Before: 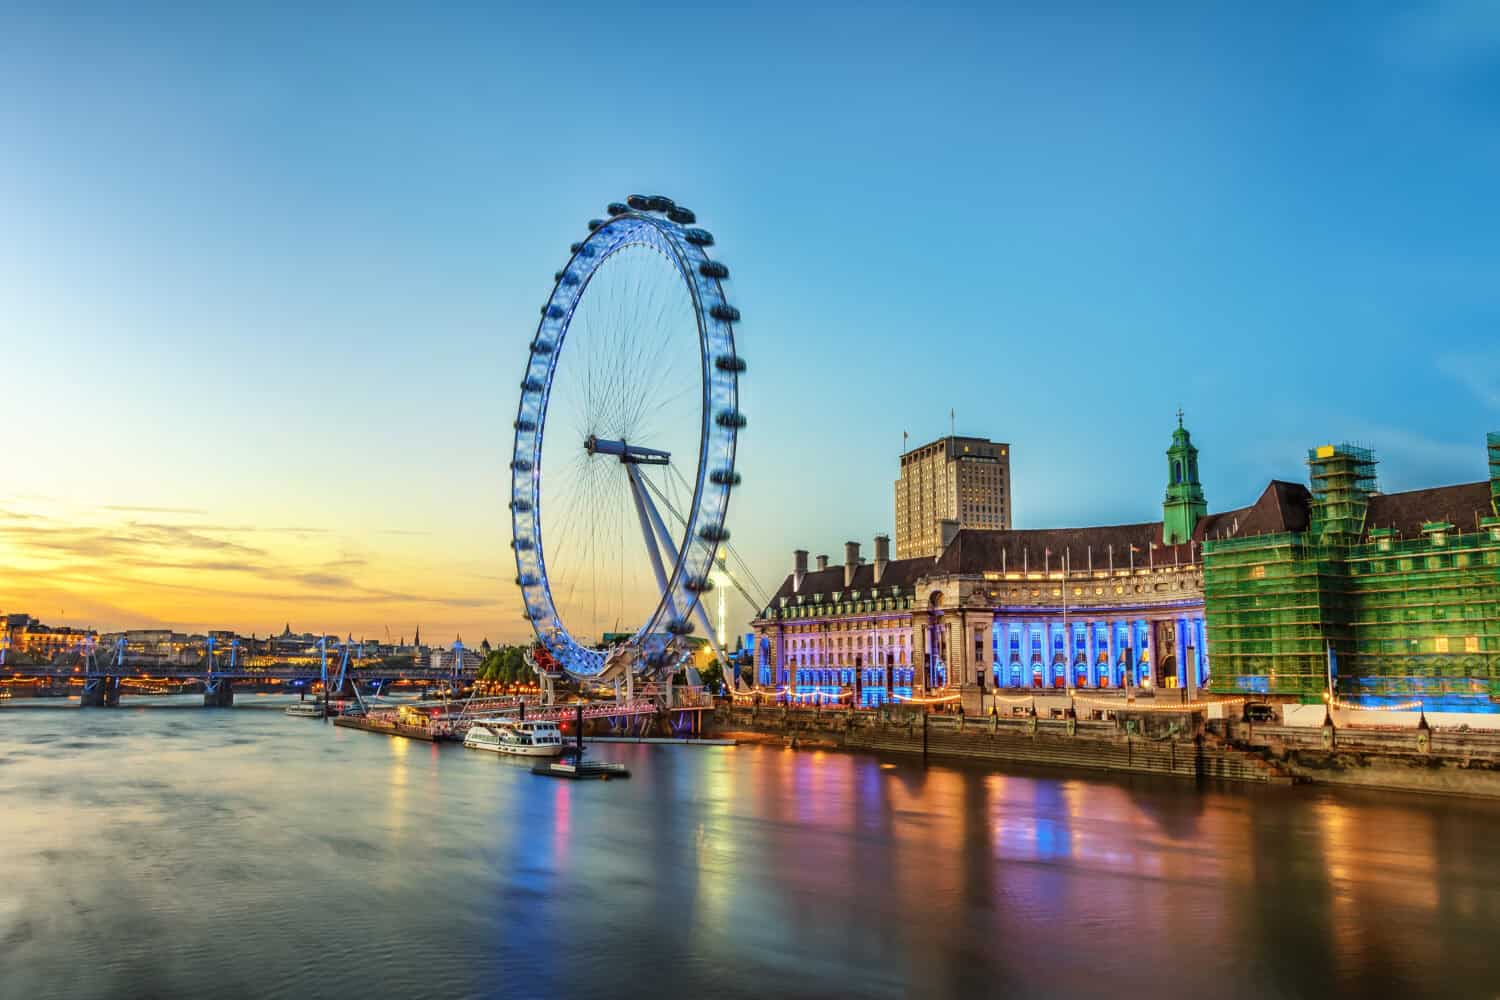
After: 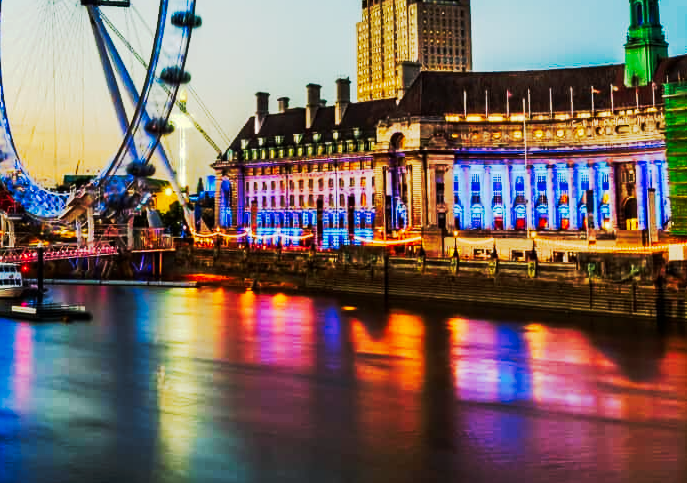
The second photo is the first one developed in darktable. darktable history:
rotate and perspective: automatic cropping original format, crop left 0, crop top 0
tone curve: curves: ch0 [(0, 0) (0.003, 0.002) (0.011, 0.002) (0.025, 0.002) (0.044, 0.007) (0.069, 0.014) (0.1, 0.026) (0.136, 0.04) (0.177, 0.061) (0.224, 0.1) (0.277, 0.151) (0.335, 0.198) (0.399, 0.272) (0.468, 0.387) (0.543, 0.553) (0.623, 0.716) (0.709, 0.8) (0.801, 0.855) (0.898, 0.897) (1, 1)], preserve colors none
crop: left 35.976%, top 45.819%, right 18.162%, bottom 5.807%
